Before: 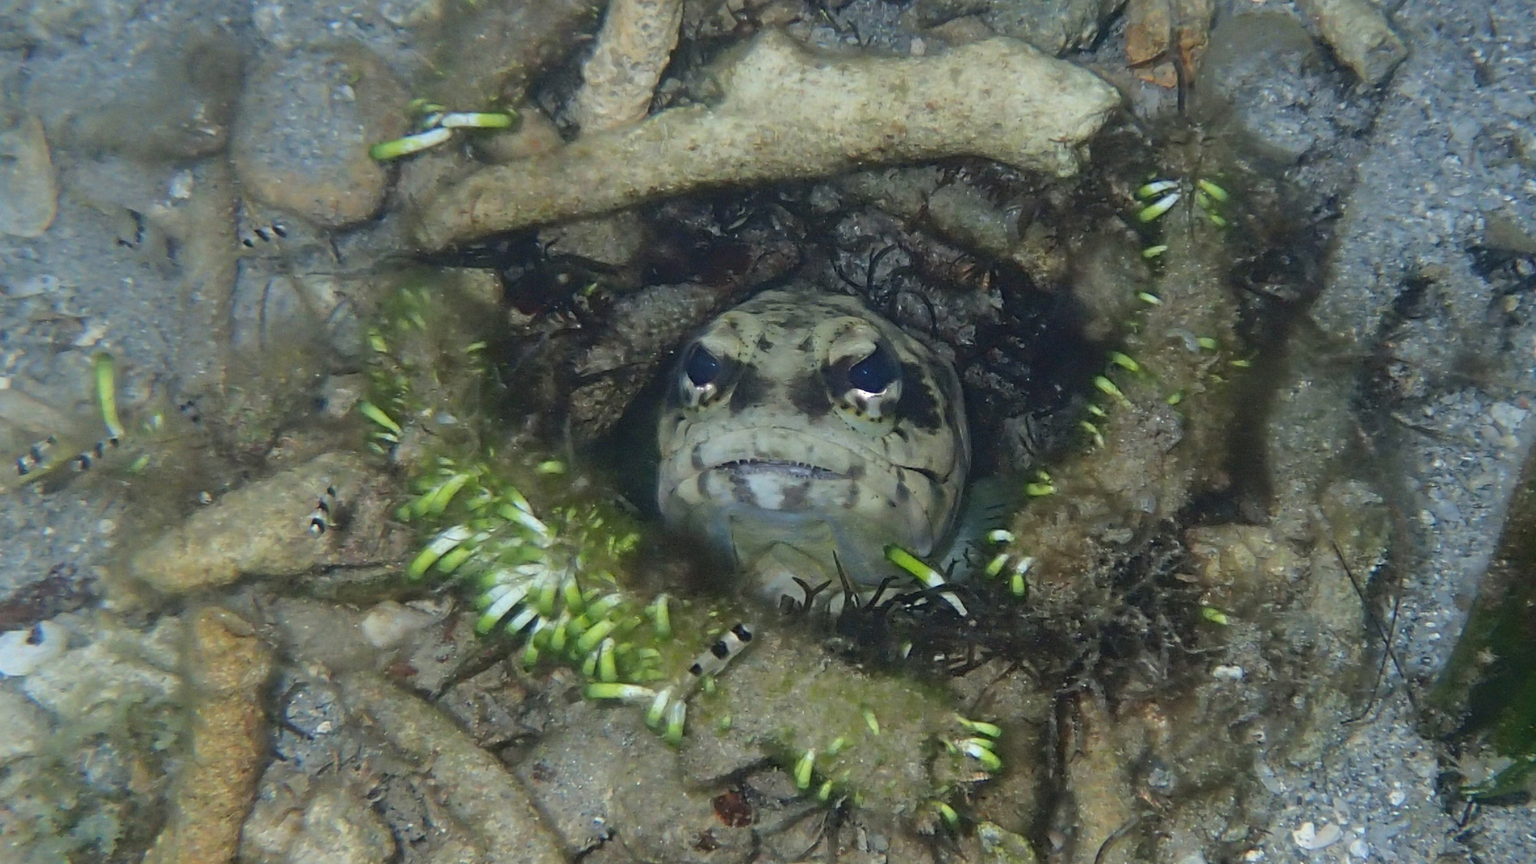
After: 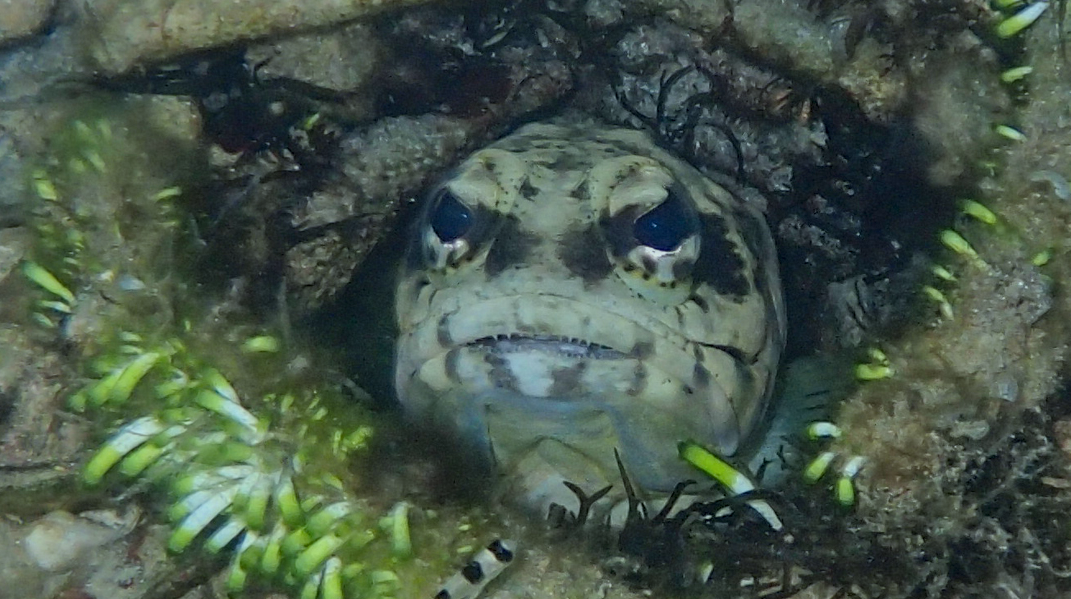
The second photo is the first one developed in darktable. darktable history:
color calibration: output R [0.994, 0.059, -0.119, 0], output G [-0.036, 1.09, -0.119, 0], output B [0.078, -0.108, 0.961, 0], illuminant Planckian (black body), adaptation linear Bradford (ICC v4), x 0.364, y 0.367, temperature 4407.65 K
local contrast: on, module defaults
filmic rgb: black relative exposure -15.13 EV, white relative exposure 3 EV, target black luminance 0%, hardness 9.23, latitude 98.16%, contrast 0.914, shadows ↔ highlights balance 0.618%
crop and rotate: left 22.269%, top 22.342%, right 21.937%, bottom 22.16%
